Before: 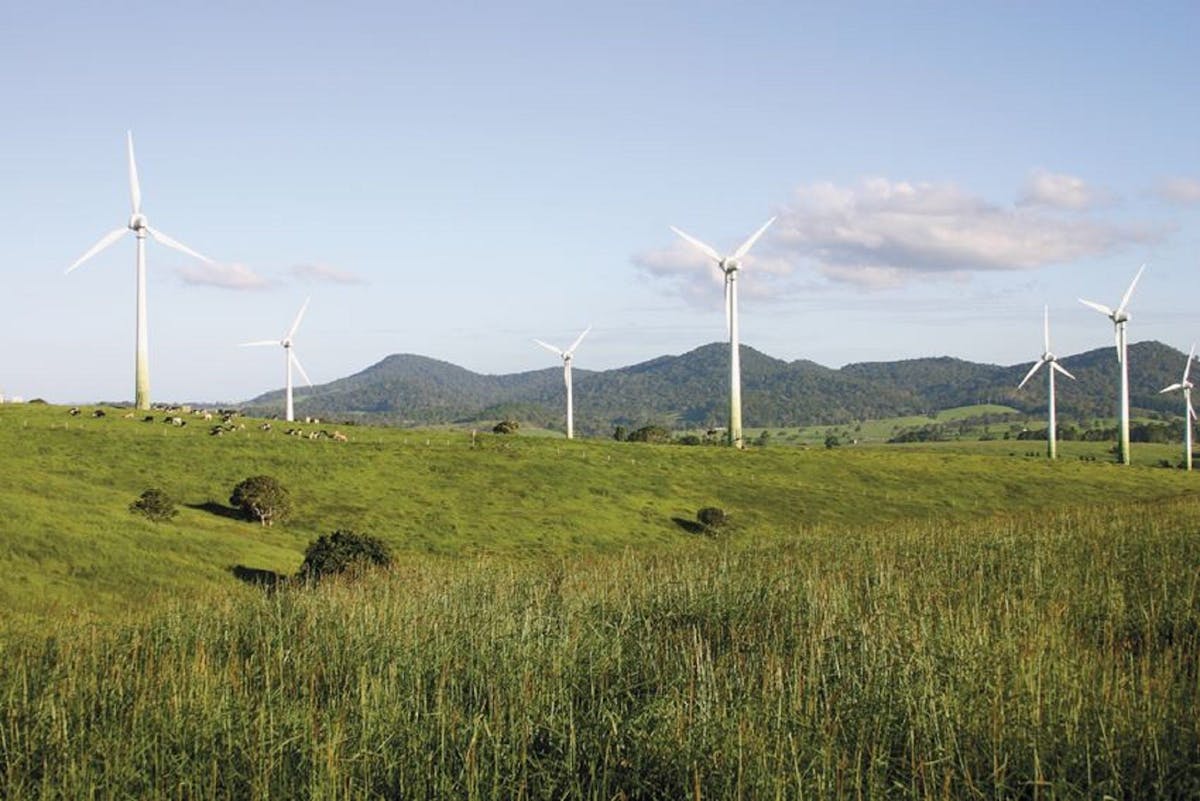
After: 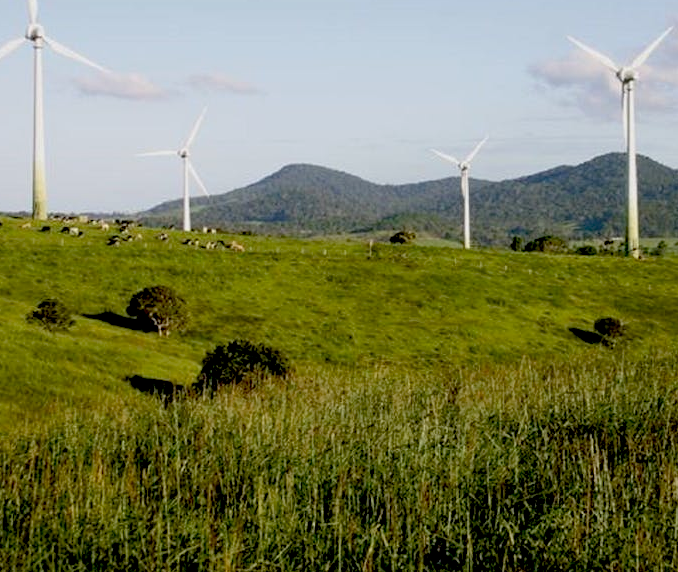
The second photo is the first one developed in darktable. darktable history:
exposure: black level correction 0.044, exposure -0.231 EV, compensate highlight preservation false
crop: left 8.592%, top 23.732%, right 34.83%, bottom 4.737%
